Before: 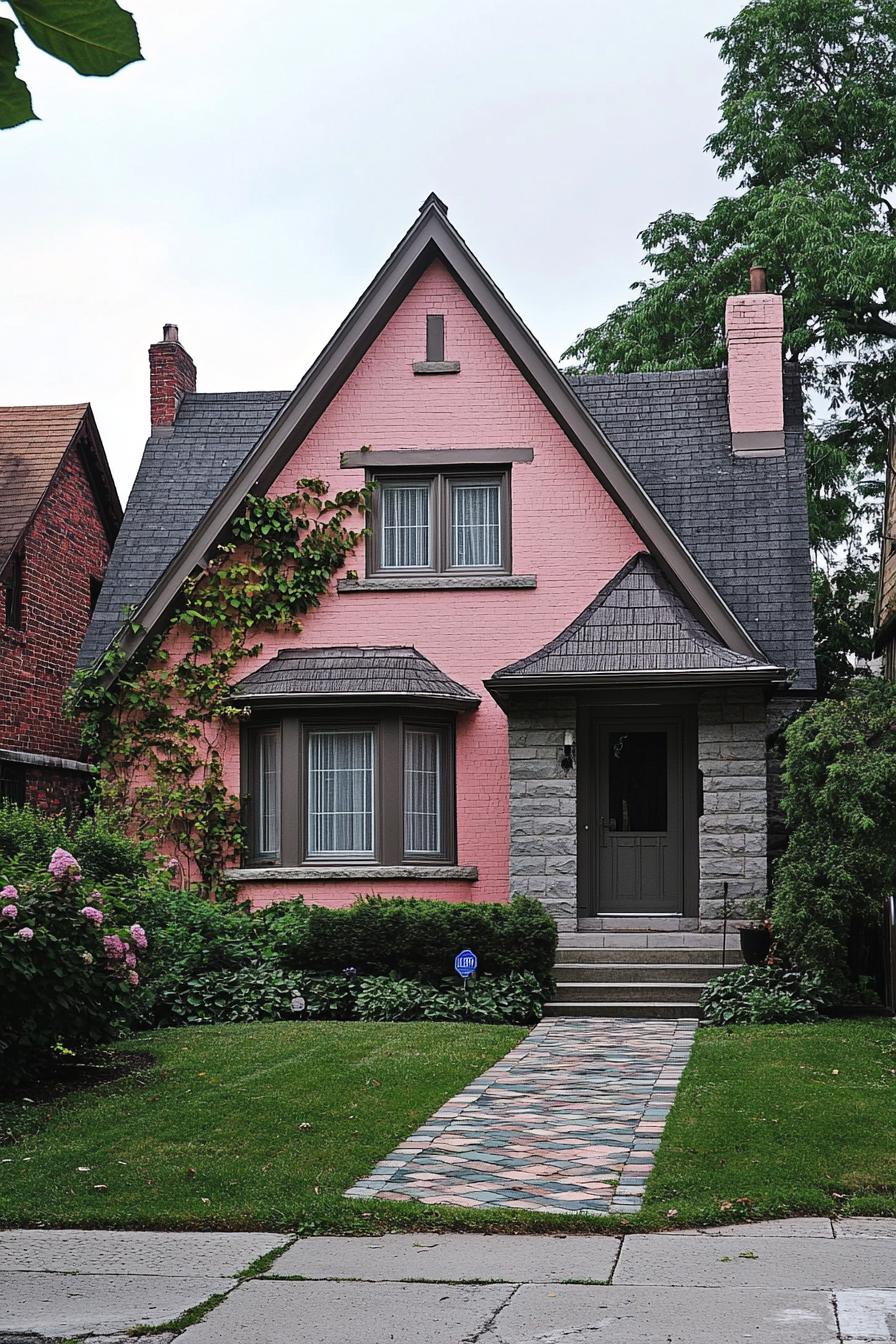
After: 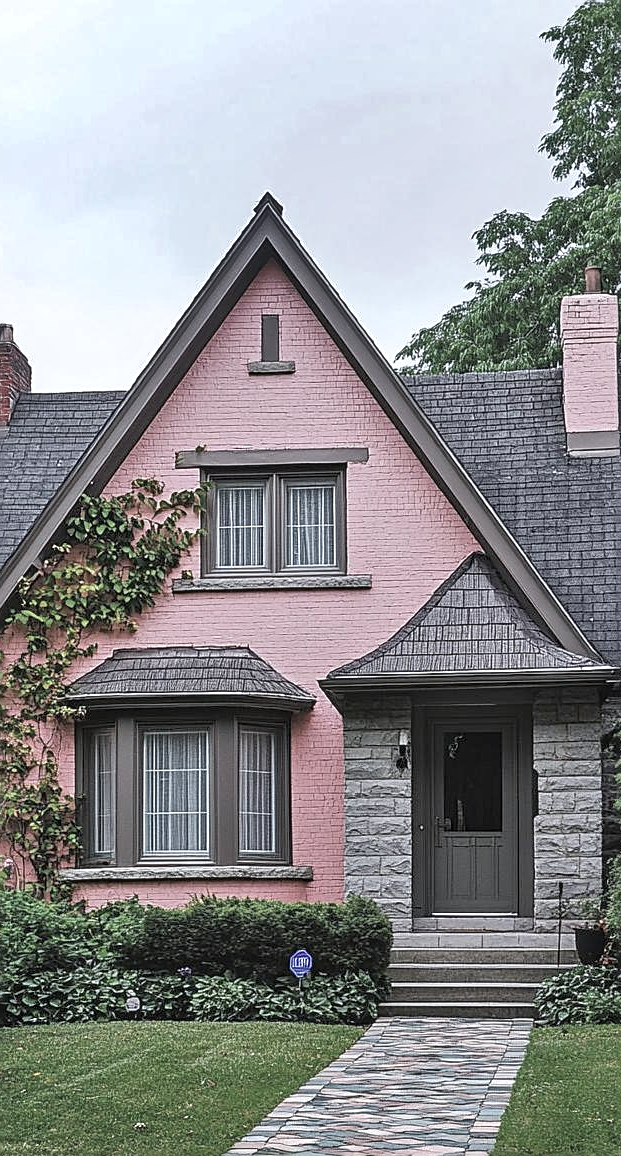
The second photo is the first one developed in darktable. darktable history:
local contrast: on, module defaults
exposure: exposure 0.131 EV, compensate highlight preservation false
white balance: red 0.974, blue 1.044
tone equalizer: -8 EV 1 EV, -7 EV 1 EV, -6 EV 1 EV, -5 EV 1 EV, -4 EV 1 EV, -3 EV 0.75 EV, -2 EV 0.5 EV, -1 EV 0.25 EV
sharpen: on, module defaults
crop: left 18.479%, right 12.2%, bottom 13.971%
contrast brightness saturation: contrast -0.05, saturation -0.41
shadows and highlights: soften with gaussian
